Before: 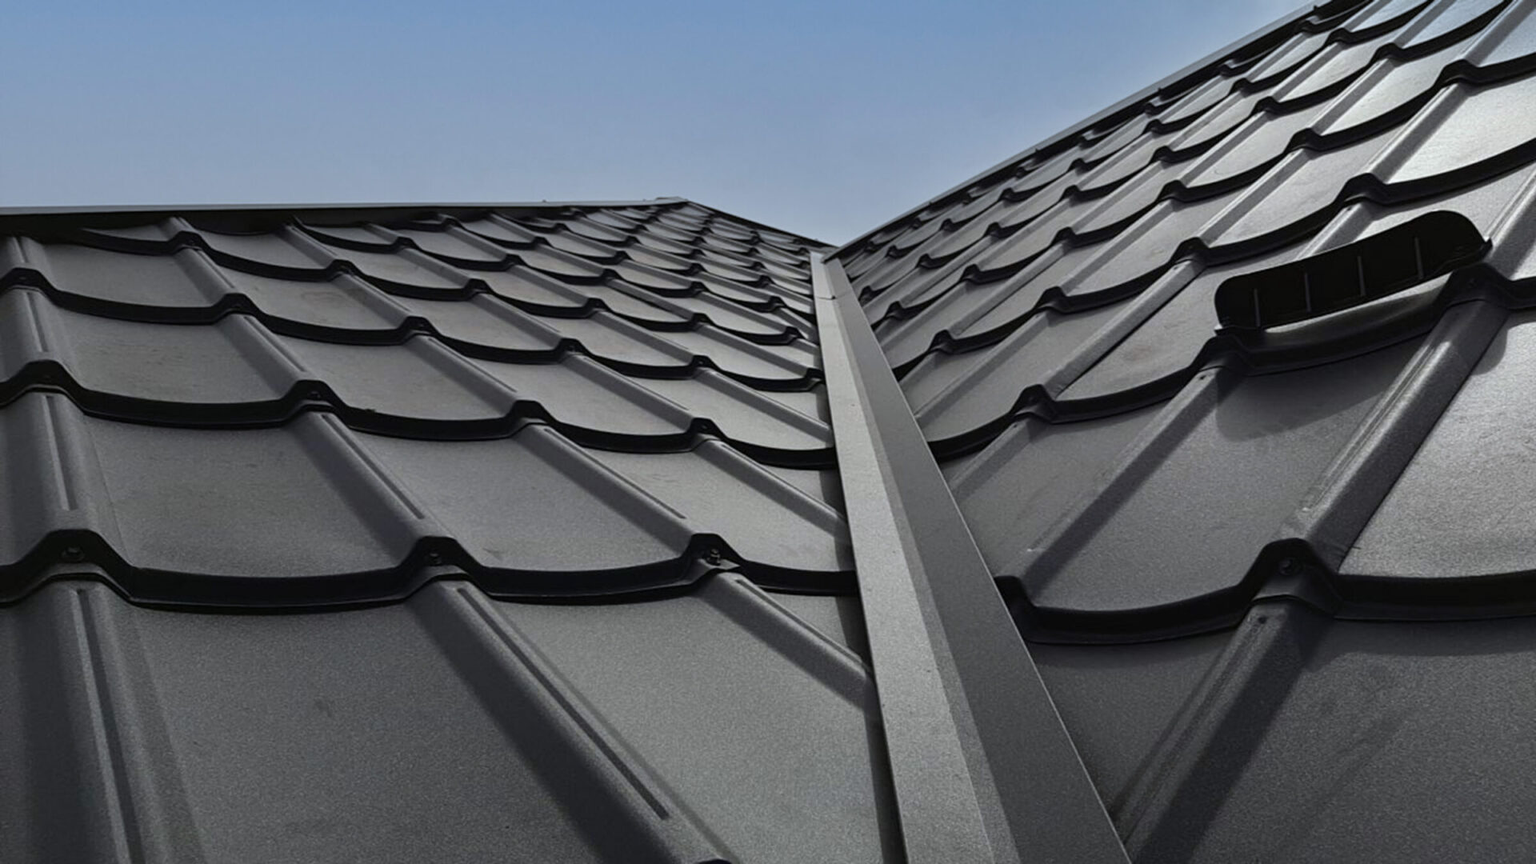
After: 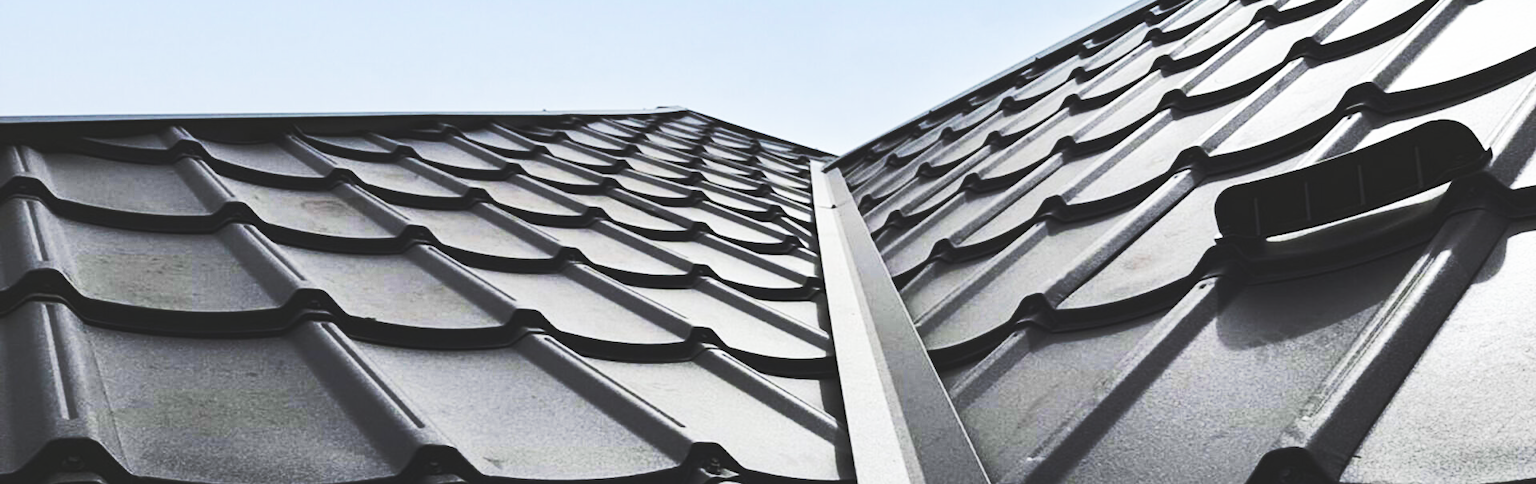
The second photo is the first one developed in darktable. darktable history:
base curve: curves: ch0 [(0, 0.015) (0.085, 0.116) (0.134, 0.298) (0.19, 0.545) (0.296, 0.764) (0.599, 0.982) (1, 1)], preserve colors none
crop and rotate: top 10.605%, bottom 33.274%
